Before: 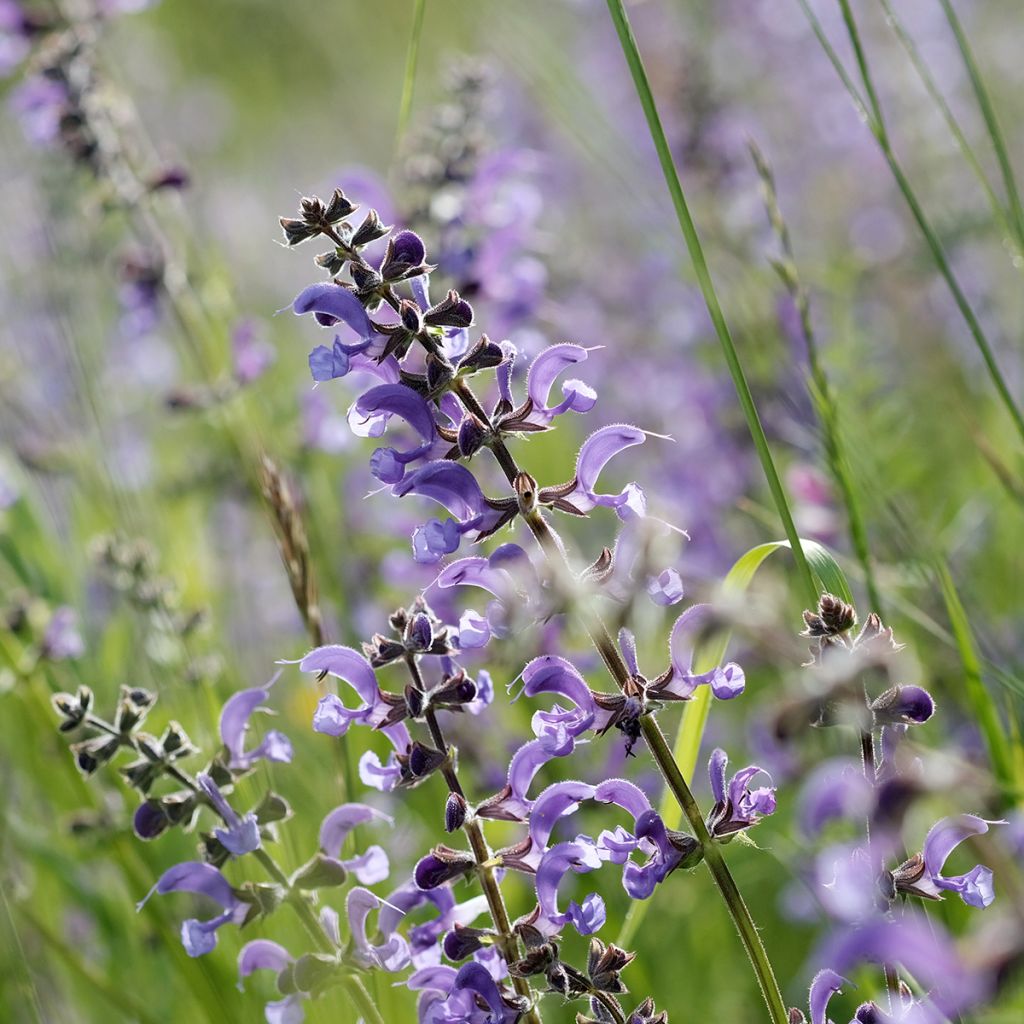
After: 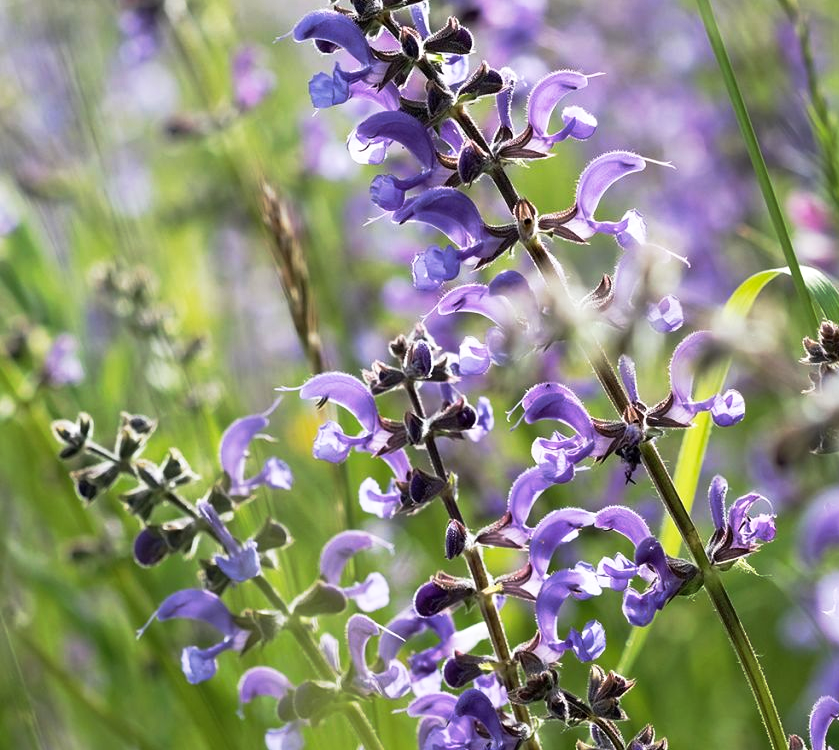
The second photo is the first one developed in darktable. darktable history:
exposure: exposure 0.082 EV, compensate highlight preservation false
crop: top 26.698%, right 18.059%
base curve: curves: ch0 [(0, 0) (0.257, 0.25) (0.482, 0.586) (0.757, 0.871) (1, 1)], preserve colors none
